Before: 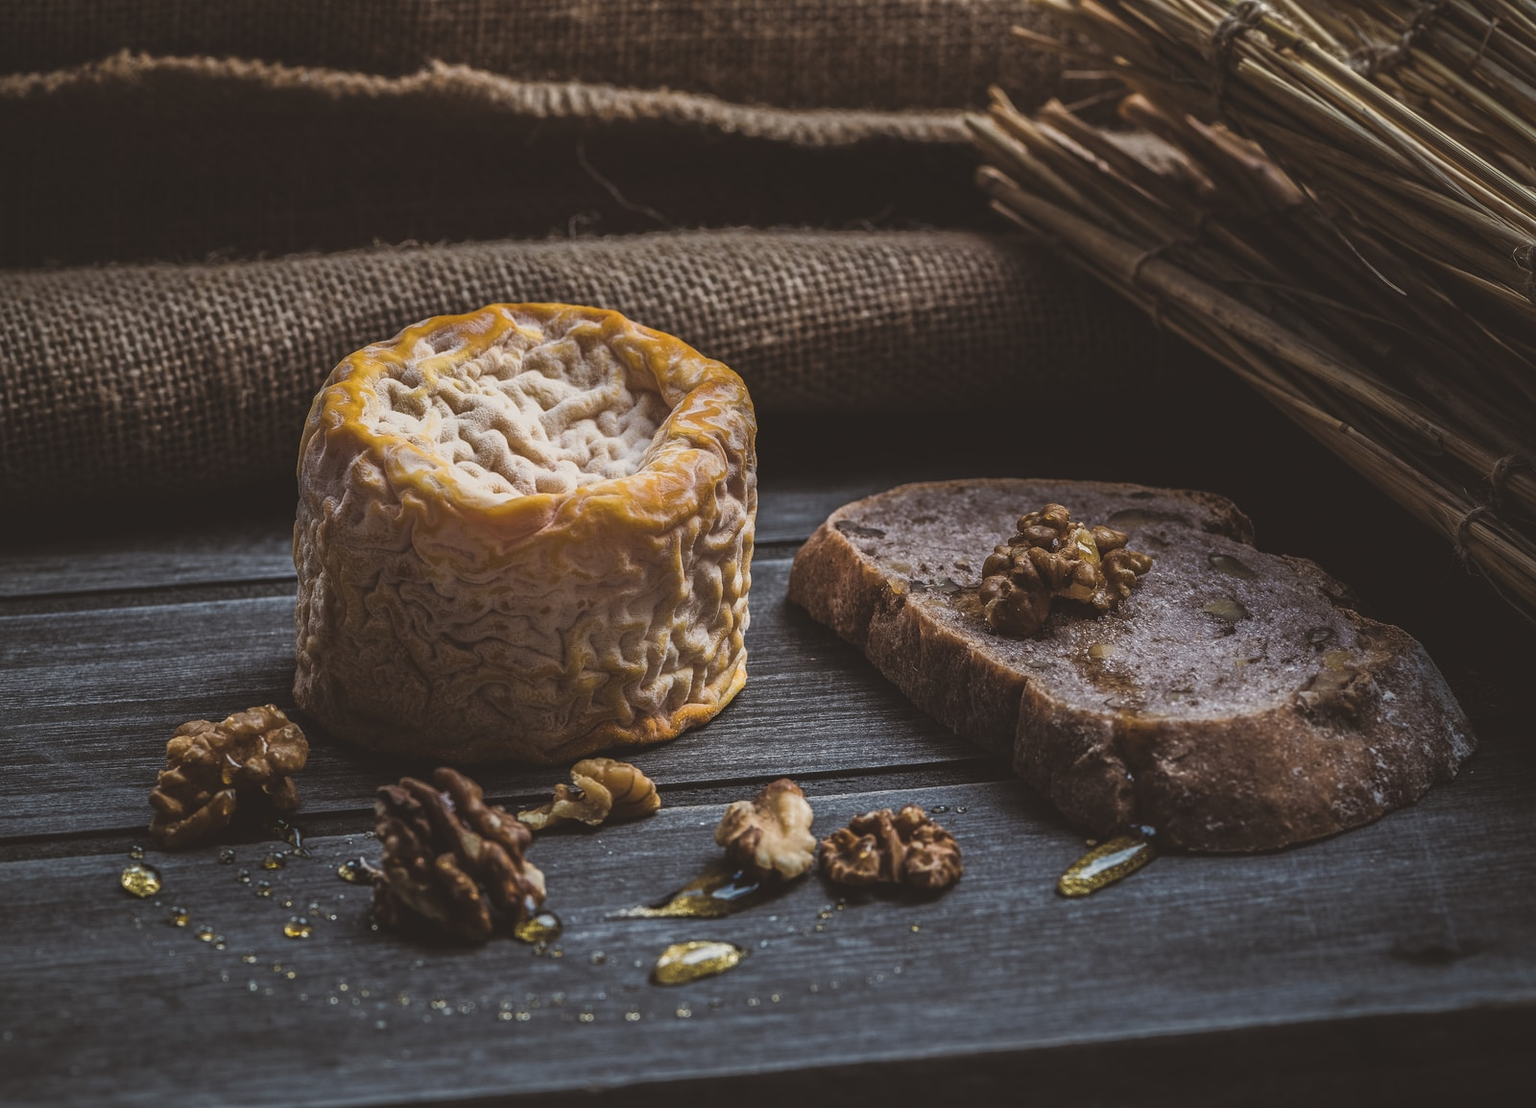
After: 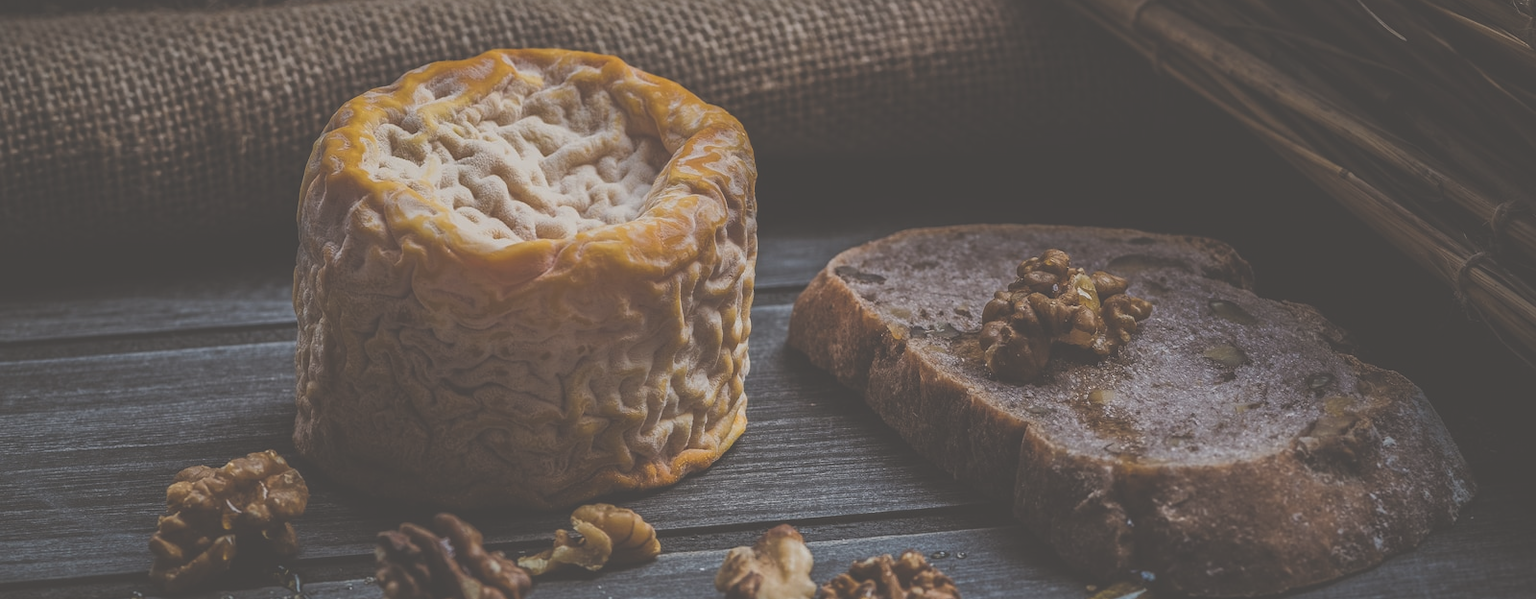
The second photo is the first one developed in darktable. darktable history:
crop and rotate: top 23.039%, bottom 22.886%
exposure: black level correction -0.04, exposure 0.06 EV, compensate highlight preservation false
tone equalizer: -8 EV 0.248 EV, -7 EV 0.392 EV, -6 EV 0.397 EV, -5 EV 0.241 EV, -3 EV -0.246 EV, -2 EV -0.405 EV, -1 EV -0.398 EV, +0 EV -0.278 EV, edges refinement/feathering 500, mask exposure compensation -1.57 EV, preserve details no
filmic rgb: middle gray luminance 18.43%, black relative exposure -11.48 EV, white relative exposure 2.59 EV, target black luminance 0%, hardness 8.37, latitude 98.95%, contrast 1.084, shadows ↔ highlights balance 0.309%, add noise in highlights 0.002, preserve chrominance max RGB, color science v3 (2019), use custom middle-gray values true, contrast in highlights soft
